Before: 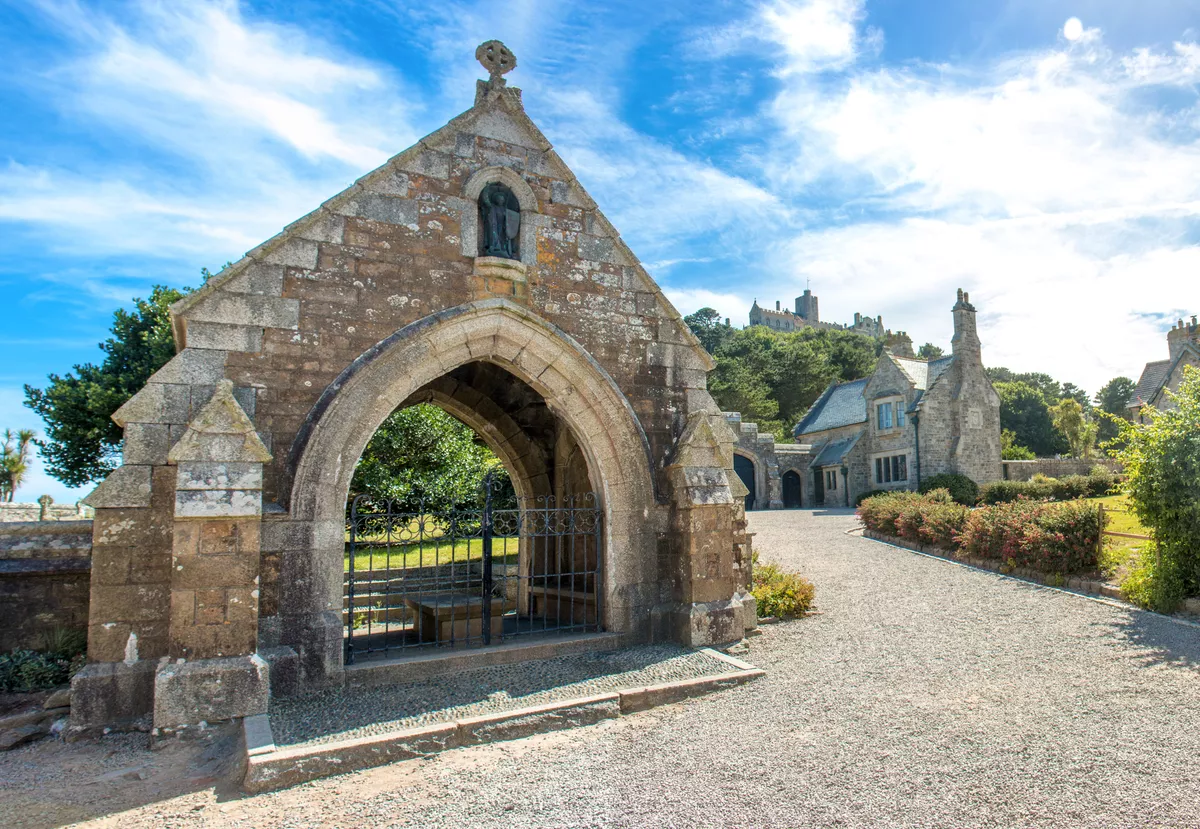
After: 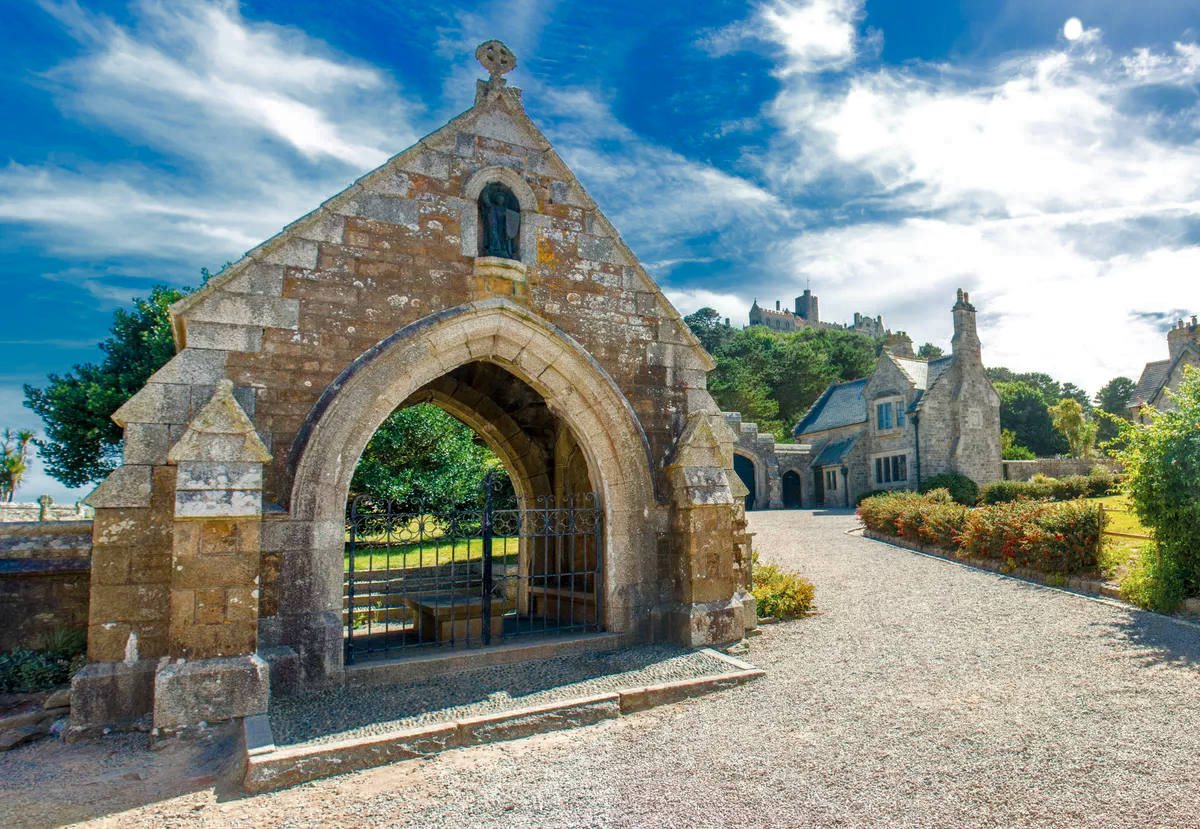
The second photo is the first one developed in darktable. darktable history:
color balance rgb: perceptual saturation grading › global saturation 34.847%, perceptual saturation grading › highlights -25.337%, perceptual saturation grading › shadows 25.779%
velvia: strength 32.64%, mid-tones bias 0.203
color zones: curves: ch0 [(0, 0.5) (0.125, 0.4) (0.25, 0.5) (0.375, 0.4) (0.5, 0.4) (0.625, 0.35) (0.75, 0.35) (0.875, 0.5)]; ch1 [(0, 0.35) (0.125, 0.45) (0.25, 0.35) (0.375, 0.35) (0.5, 0.35) (0.625, 0.35) (0.75, 0.45) (0.875, 0.35)]; ch2 [(0, 0.6) (0.125, 0.5) (0.25, 0.5) (0.375, 0.6) (0.5, 0.6) (0.625, 0.5) (0.75, 0.5) (0.875, 0.5)], mix 30.65%
